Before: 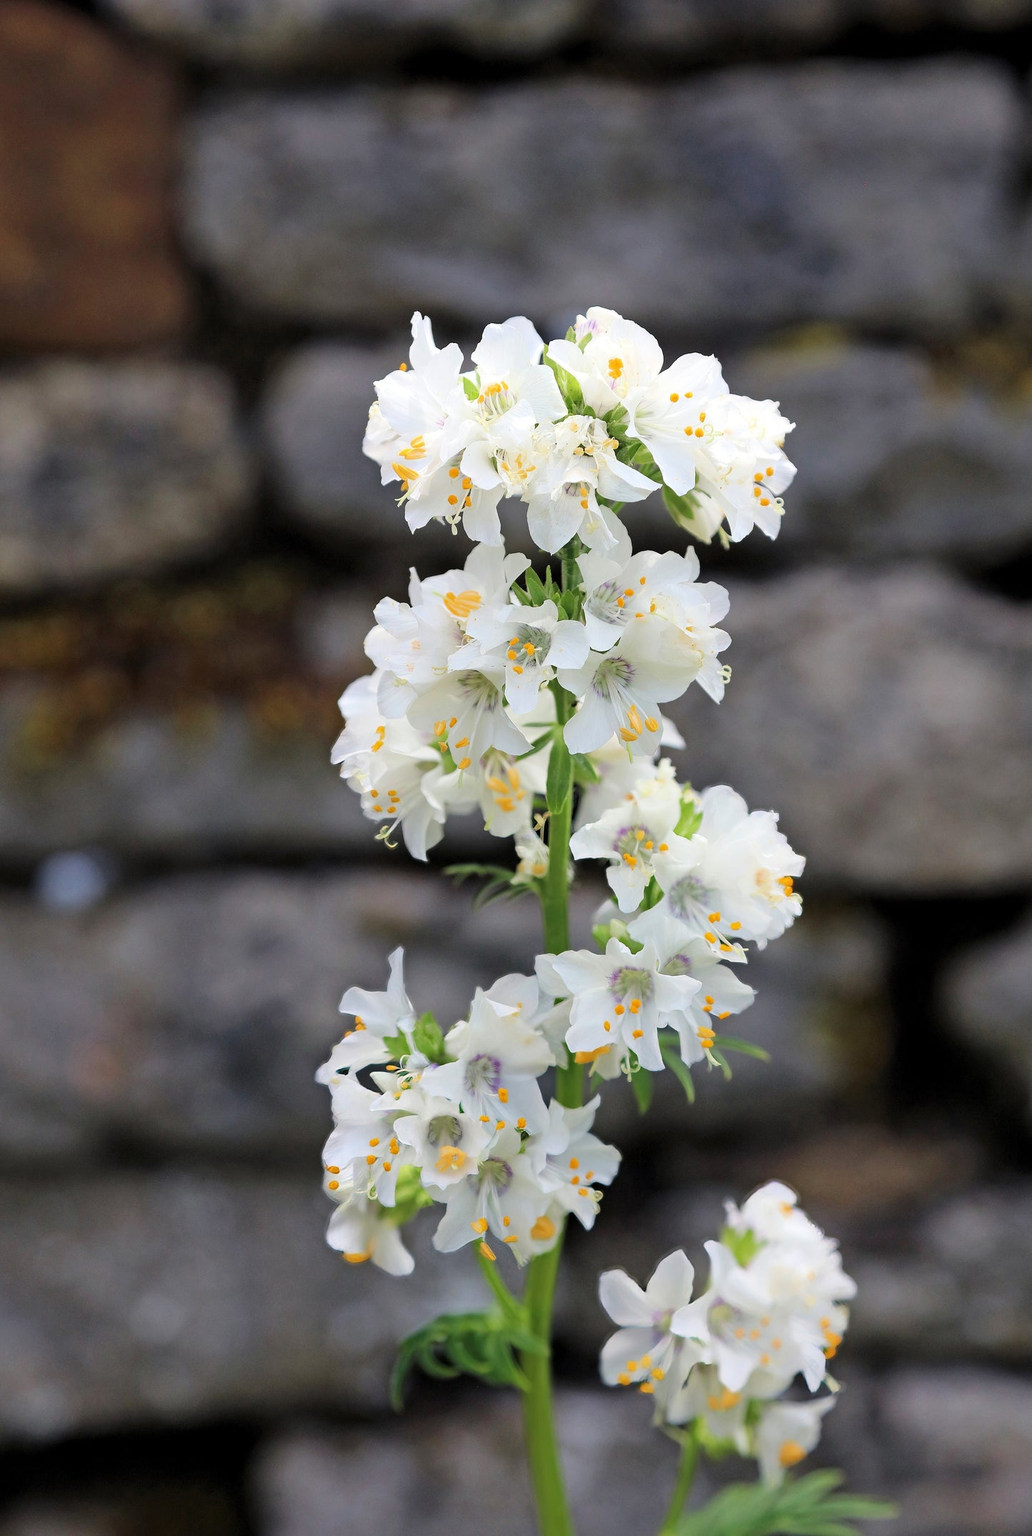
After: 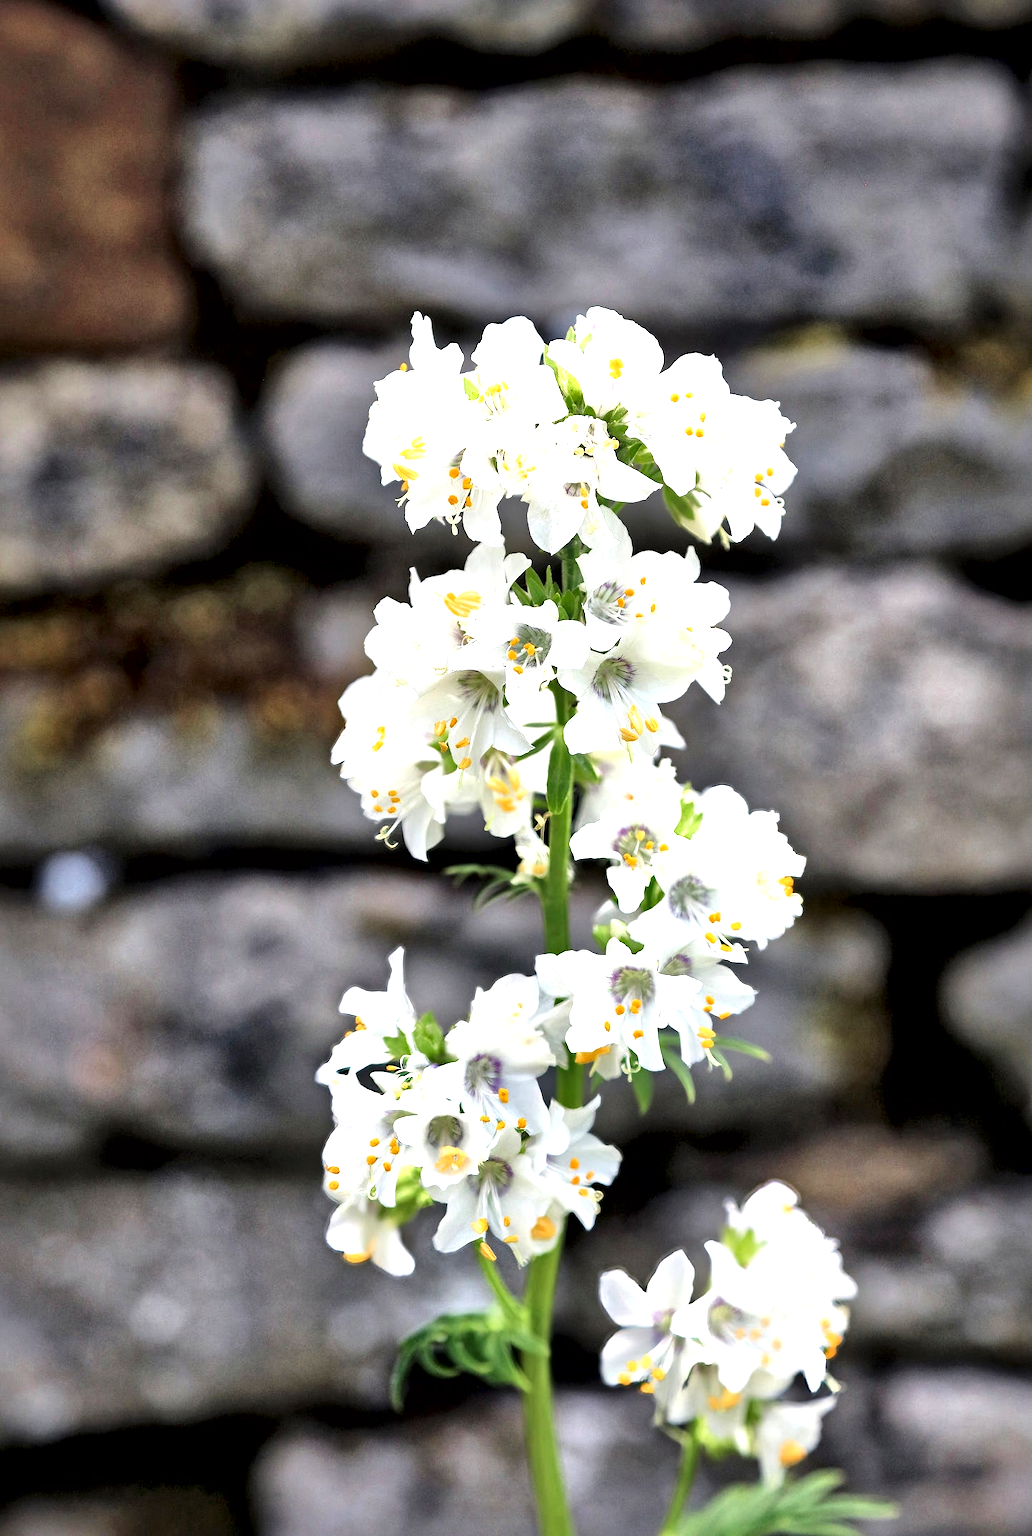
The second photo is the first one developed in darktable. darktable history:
exposure: exposure 0.733 EV, compensate highlight preservation false
local contrast: mode bilateral grid, contrast 45, coarseness 69, detail 213%, midtone range 0.2
